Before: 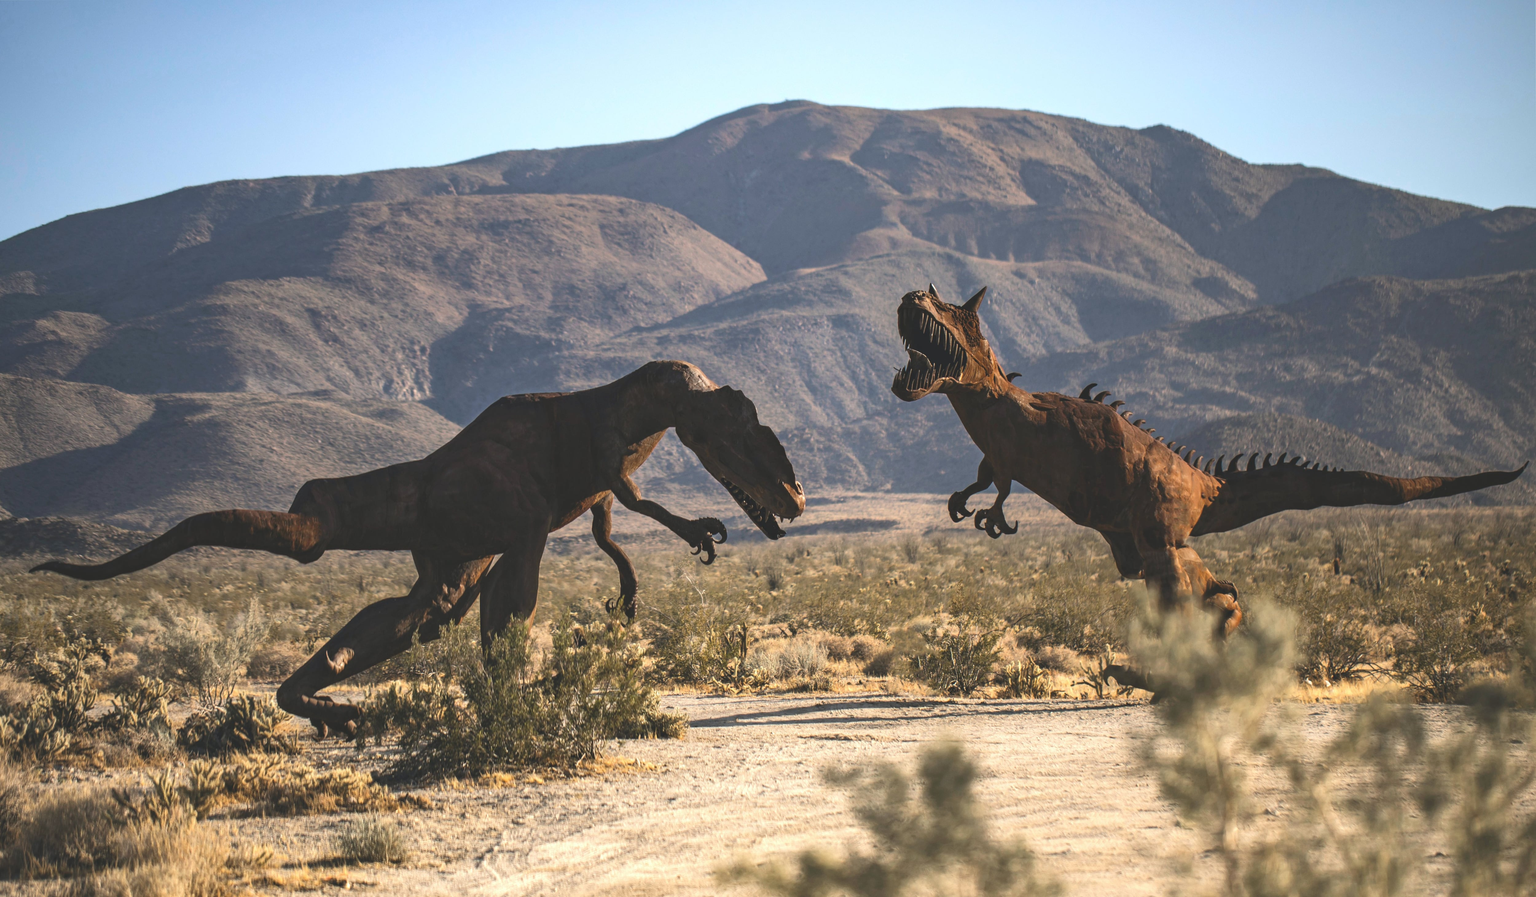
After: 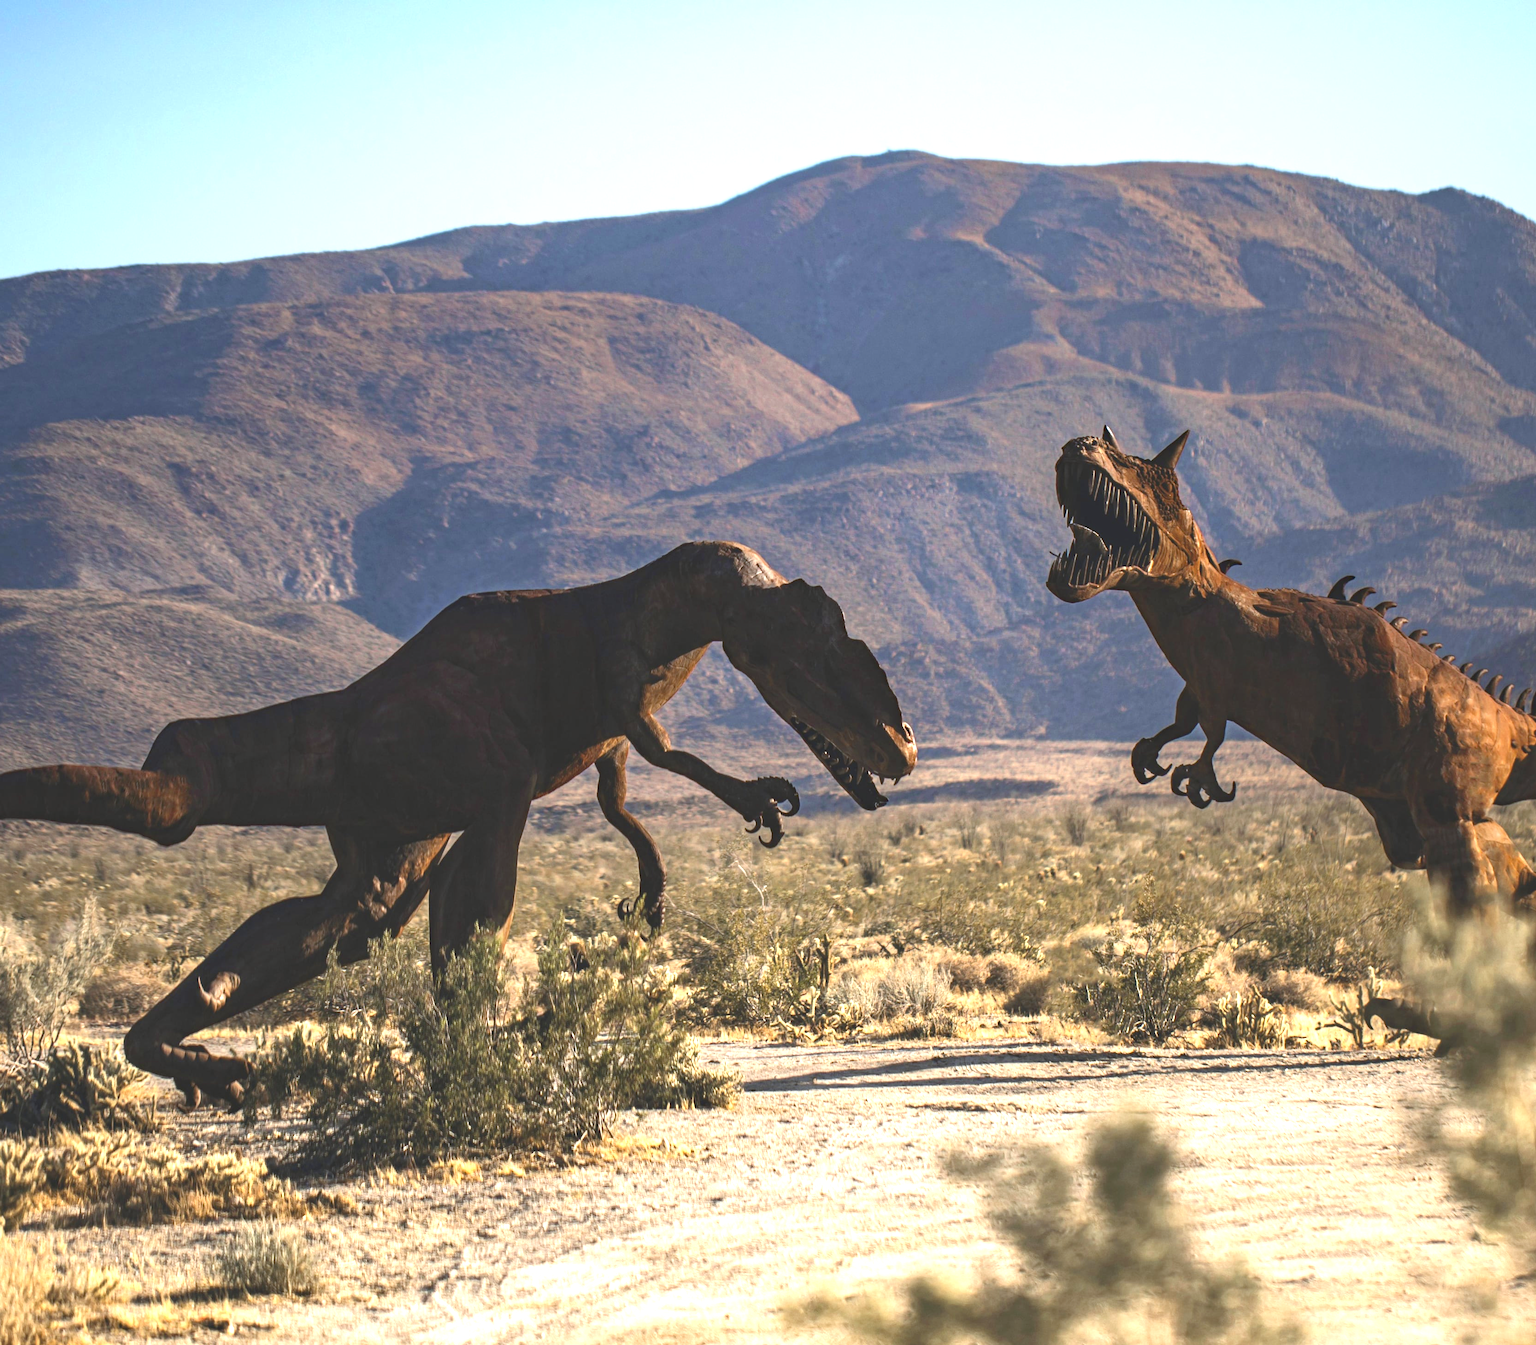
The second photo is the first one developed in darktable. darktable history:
crop and rotate: left 12.648%, right 20.685%
white balance: red 0.976, blue 1.04
exposure: exposure 0.507 EV, compensate highlight preservation false
tone equalizer: on, module defaults
contrast brightness saturation: contrast -0.08, brightness -0.04, saturation -0.11
color zones: curves: ch0 [(0.004, 0.305) (0.261, 0.623) (0.389, 0.399) (0.708, 0.571) (0.947, 0.34)]; ch1 [(0.025, 0.645) (0.229, 0.584) (0.326, 0.551) (0.484, 0.262) (0.757, 0.643)]
haze removal: adaptive false
